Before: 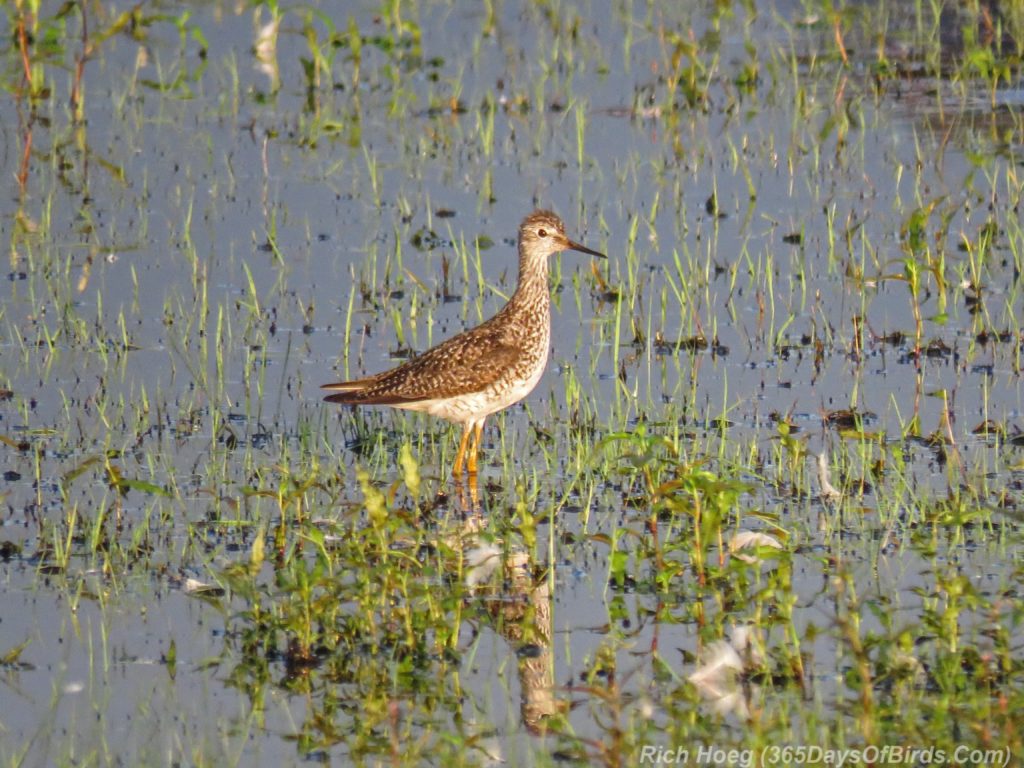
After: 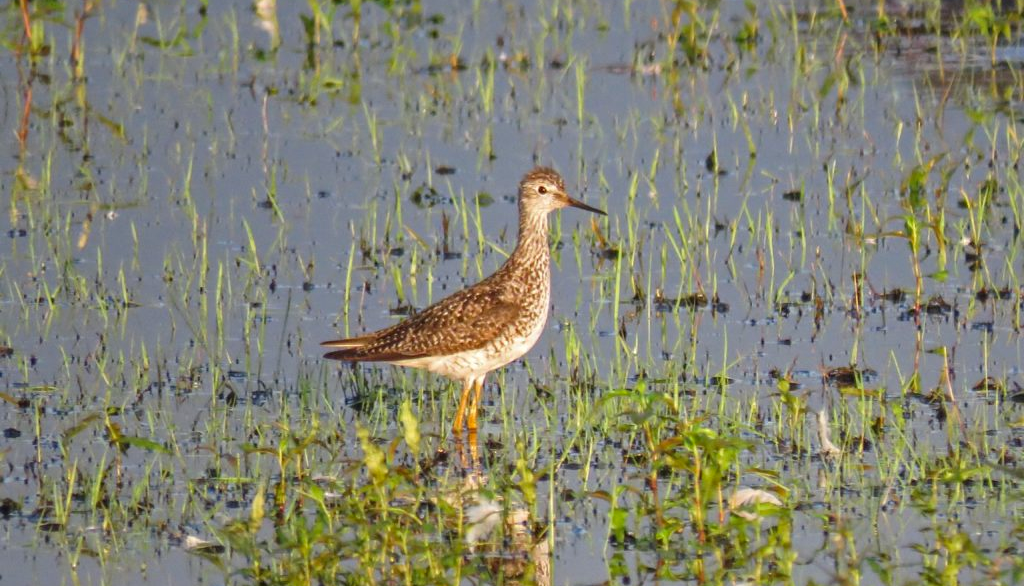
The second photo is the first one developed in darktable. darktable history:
sharpen: radius 5.334, amount 0.316, threshold 26.368
crop: top 5.711%, bottom 17.885%
contrast brightness saturation: contrast 0.042, saturation 0.071
